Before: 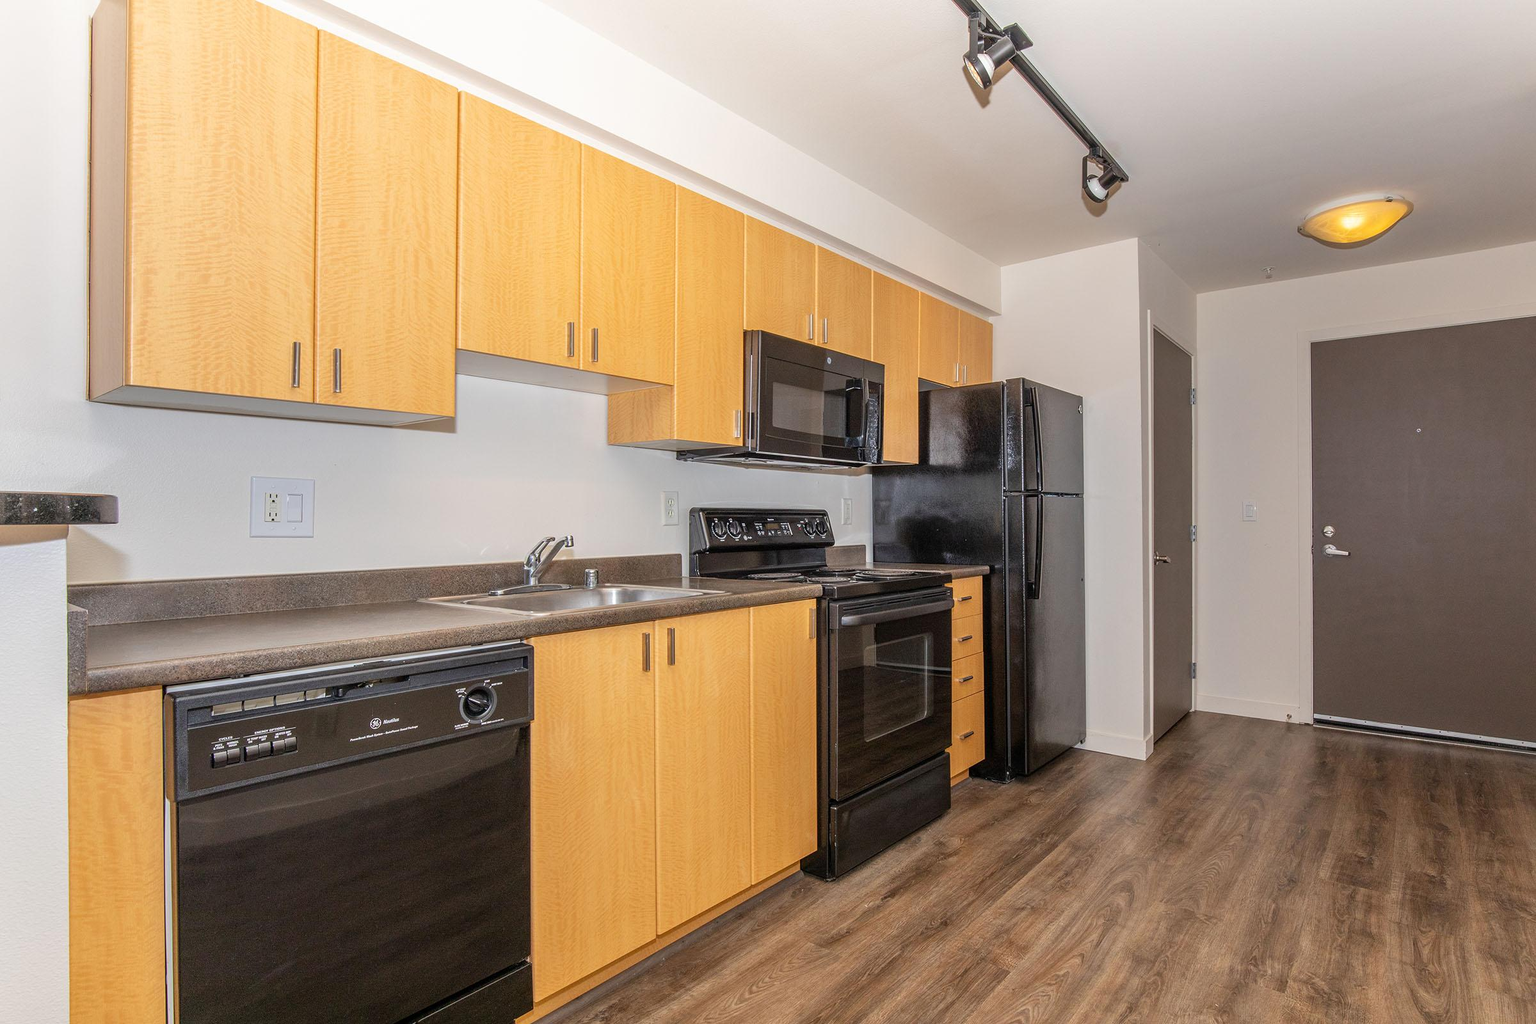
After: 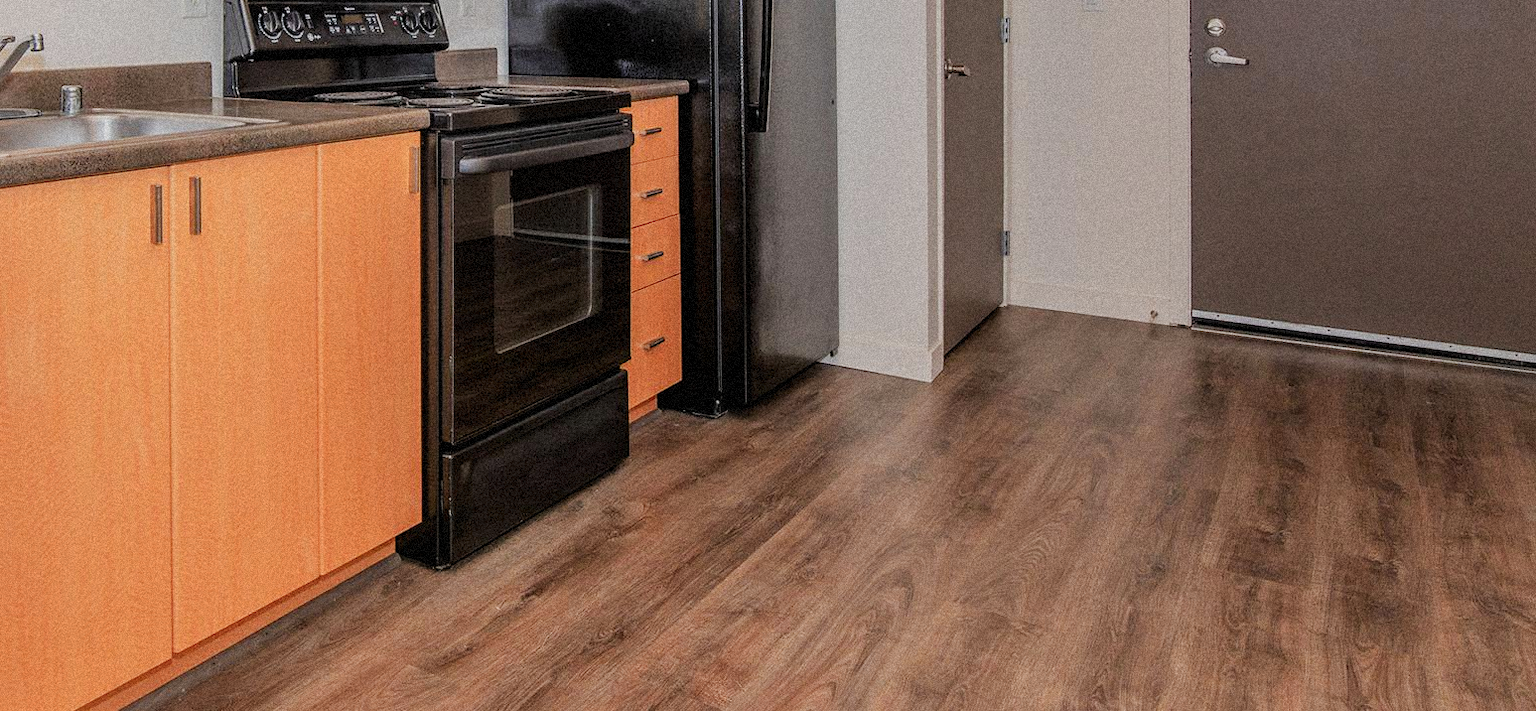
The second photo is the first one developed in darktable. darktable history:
crop and rotate: left 35.509%, top 50.238%, bottom 4.934%
grain: strength 35%, mid-tones bias 0%
filmic rgb: black relative exposure -7.65 EV, white relative exposure 4.56 EV, hardness 3.61
color zones: curves: ch1 [(0.263, 0.53) (0.376, 0.287) (0.487, 0.512) (0.748, 0.547) (1, 0.513)]; ch2 [(0.262, 0.45) (0.751, 0.477)], mix 31.98%
